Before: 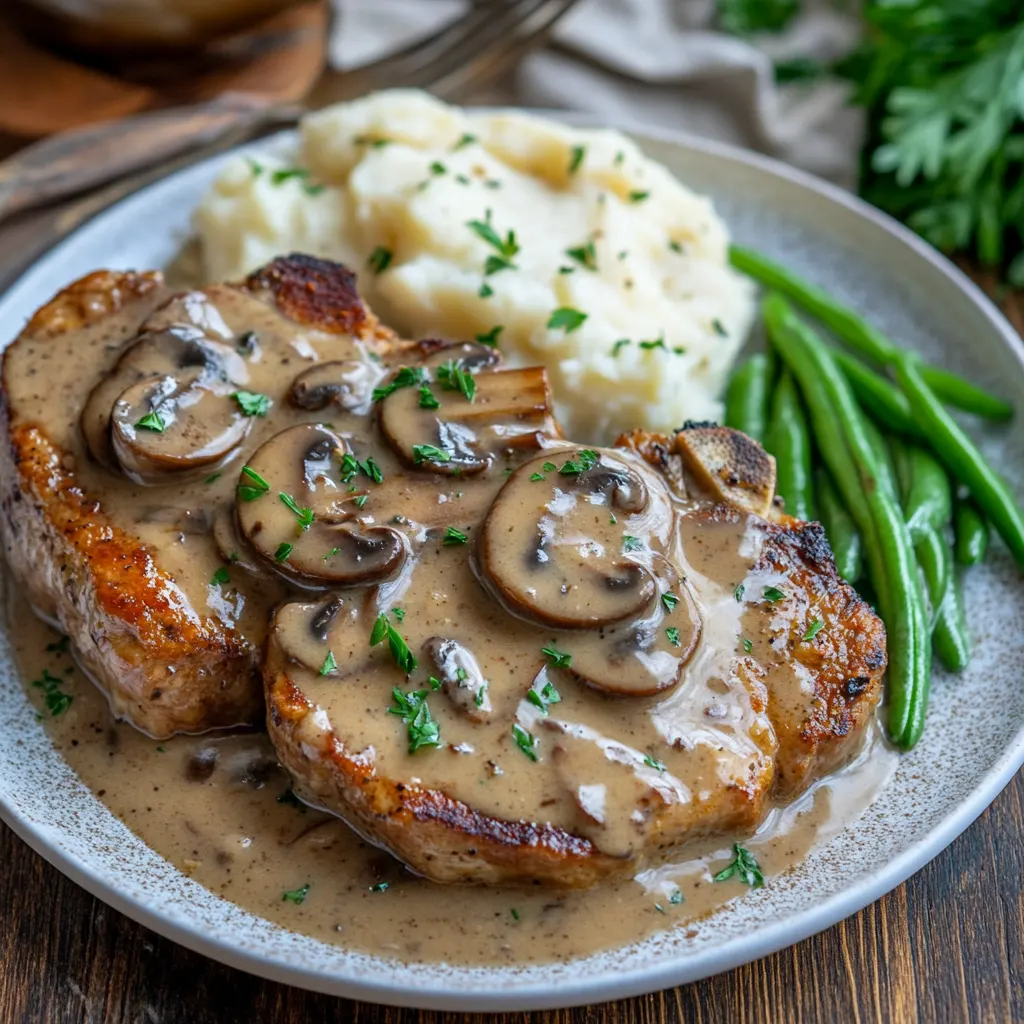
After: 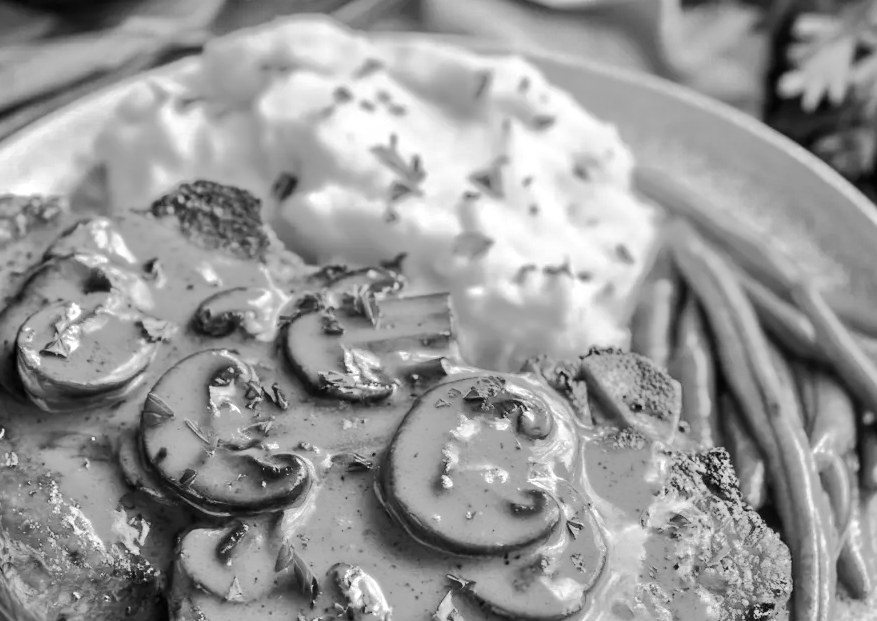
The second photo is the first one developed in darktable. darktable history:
crop and rotate: left 9.327%, top 7.318%, right 4.987%, bottom 31.994%
color zones: curves: ch0 [(0, 0.613) (0.01, 0.613) (0.245, 0.448) (0.498, 0.529) (0.642, 0.665) (0.879, 0.777) (0.99, 0.613)]; ch1 [(0, 0) (0.143, 0) (0.286, 0) (0.429, 0) (0.571, 0) (0.714, 0) (0.857, 0)]
tone equalizer: -8 EV -0.491 EV, -7 EV -0.327 EV, -6 EV -0.122 EV, -5 EV 0.445 EV, -4 EV 0.965 EV, -3 EV 0.807 EV, -2 EV -0.01 EV, -1 EV 0.128 EV, +0 EV -0.022 EV, edges refinement/feathering 500, mask exposure compensation -1.57 EV, preserve details guided filter
